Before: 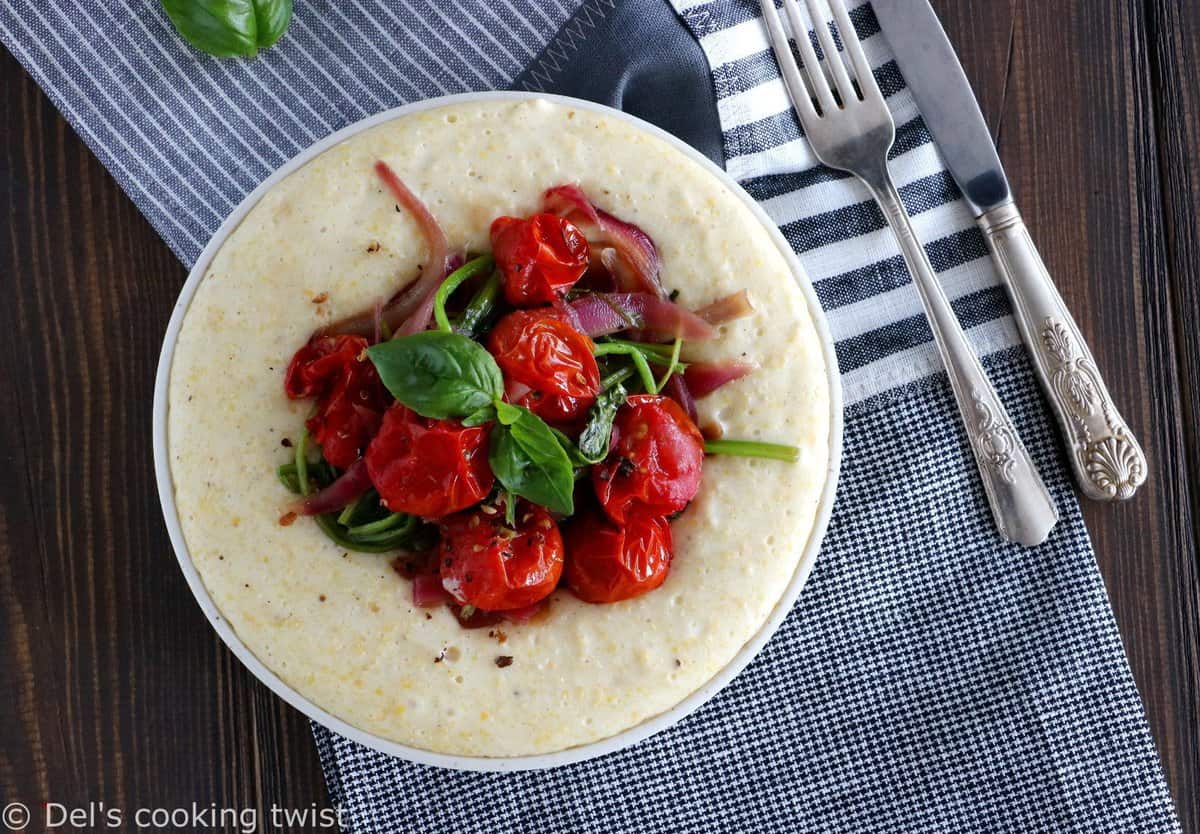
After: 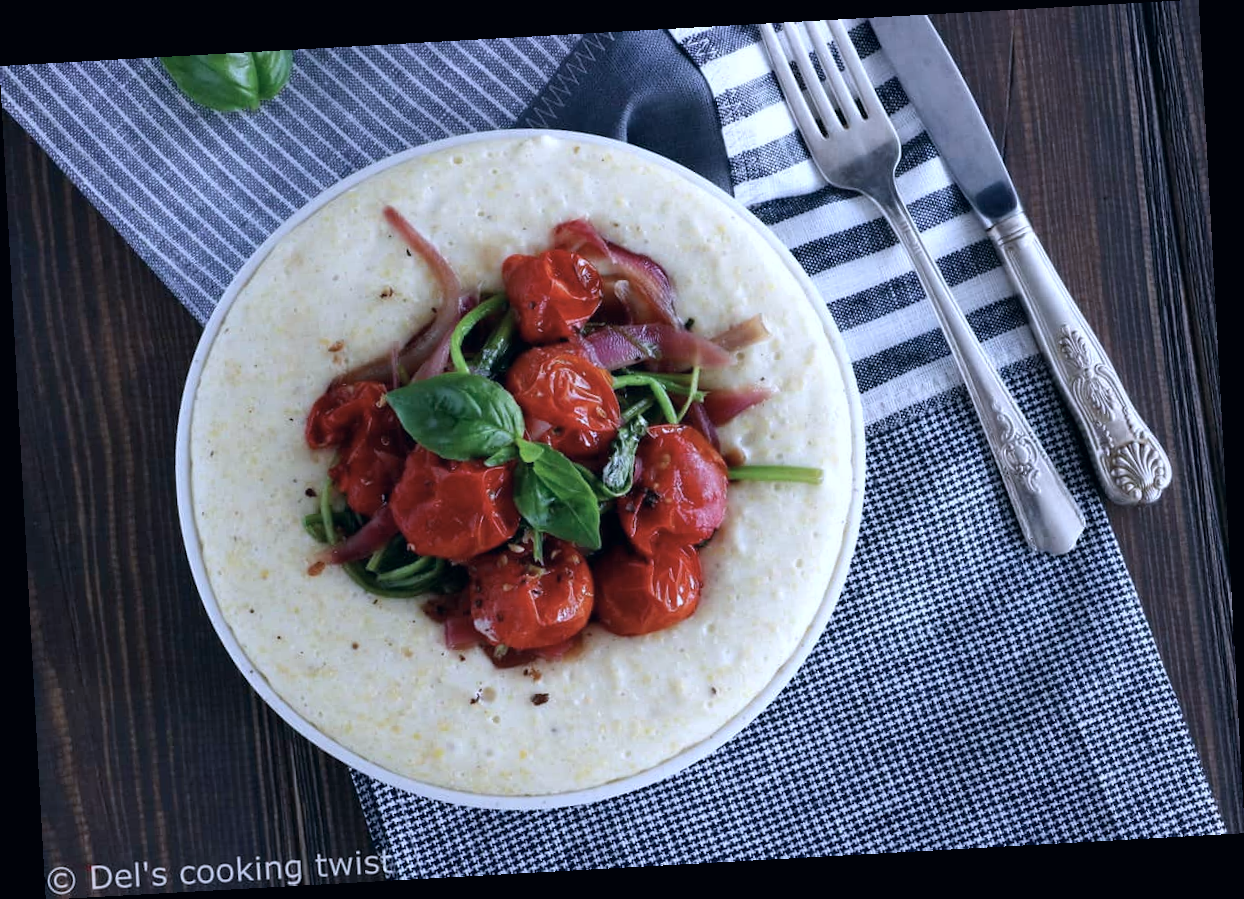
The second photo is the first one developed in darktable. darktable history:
color correction: highlights a* 2.75, highlights b* 5, shadows a* -2.04, shadows b* -4.84, saturation 0.8
color calibration: illuminant custom, x 0.39, y 0.392, temperature 3856.94 K
rotate and perspective: rotation -3.18°, automatic cropping off
